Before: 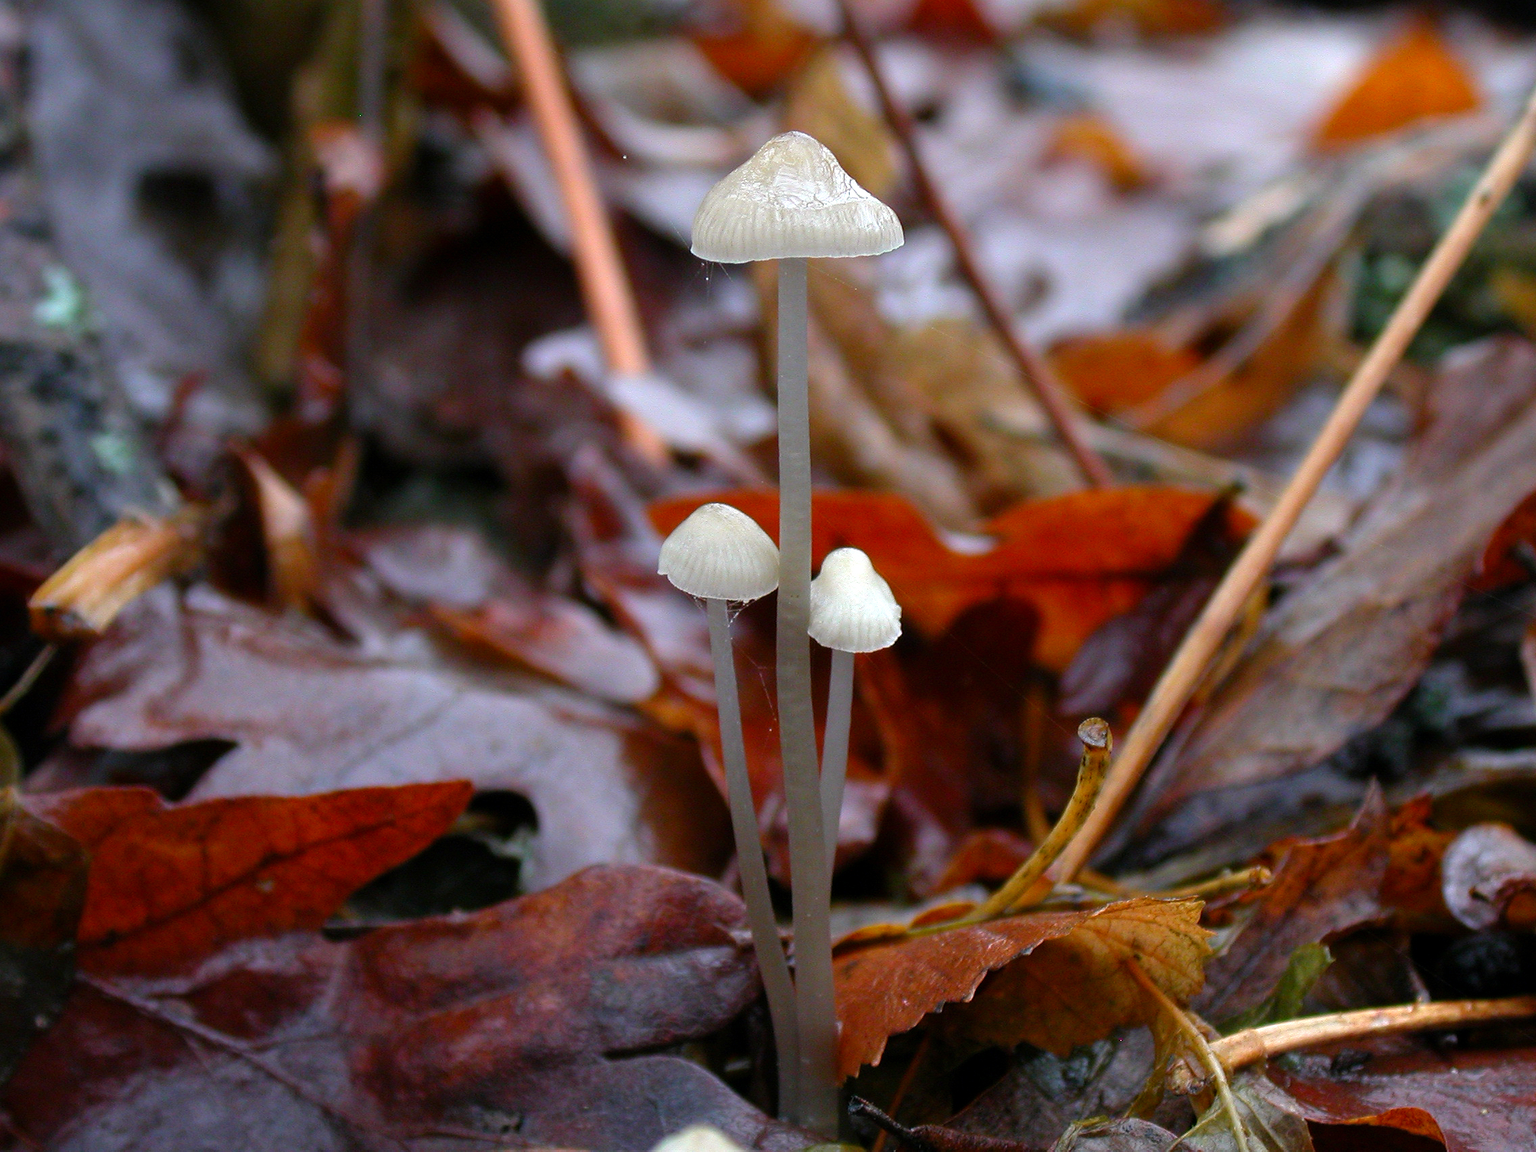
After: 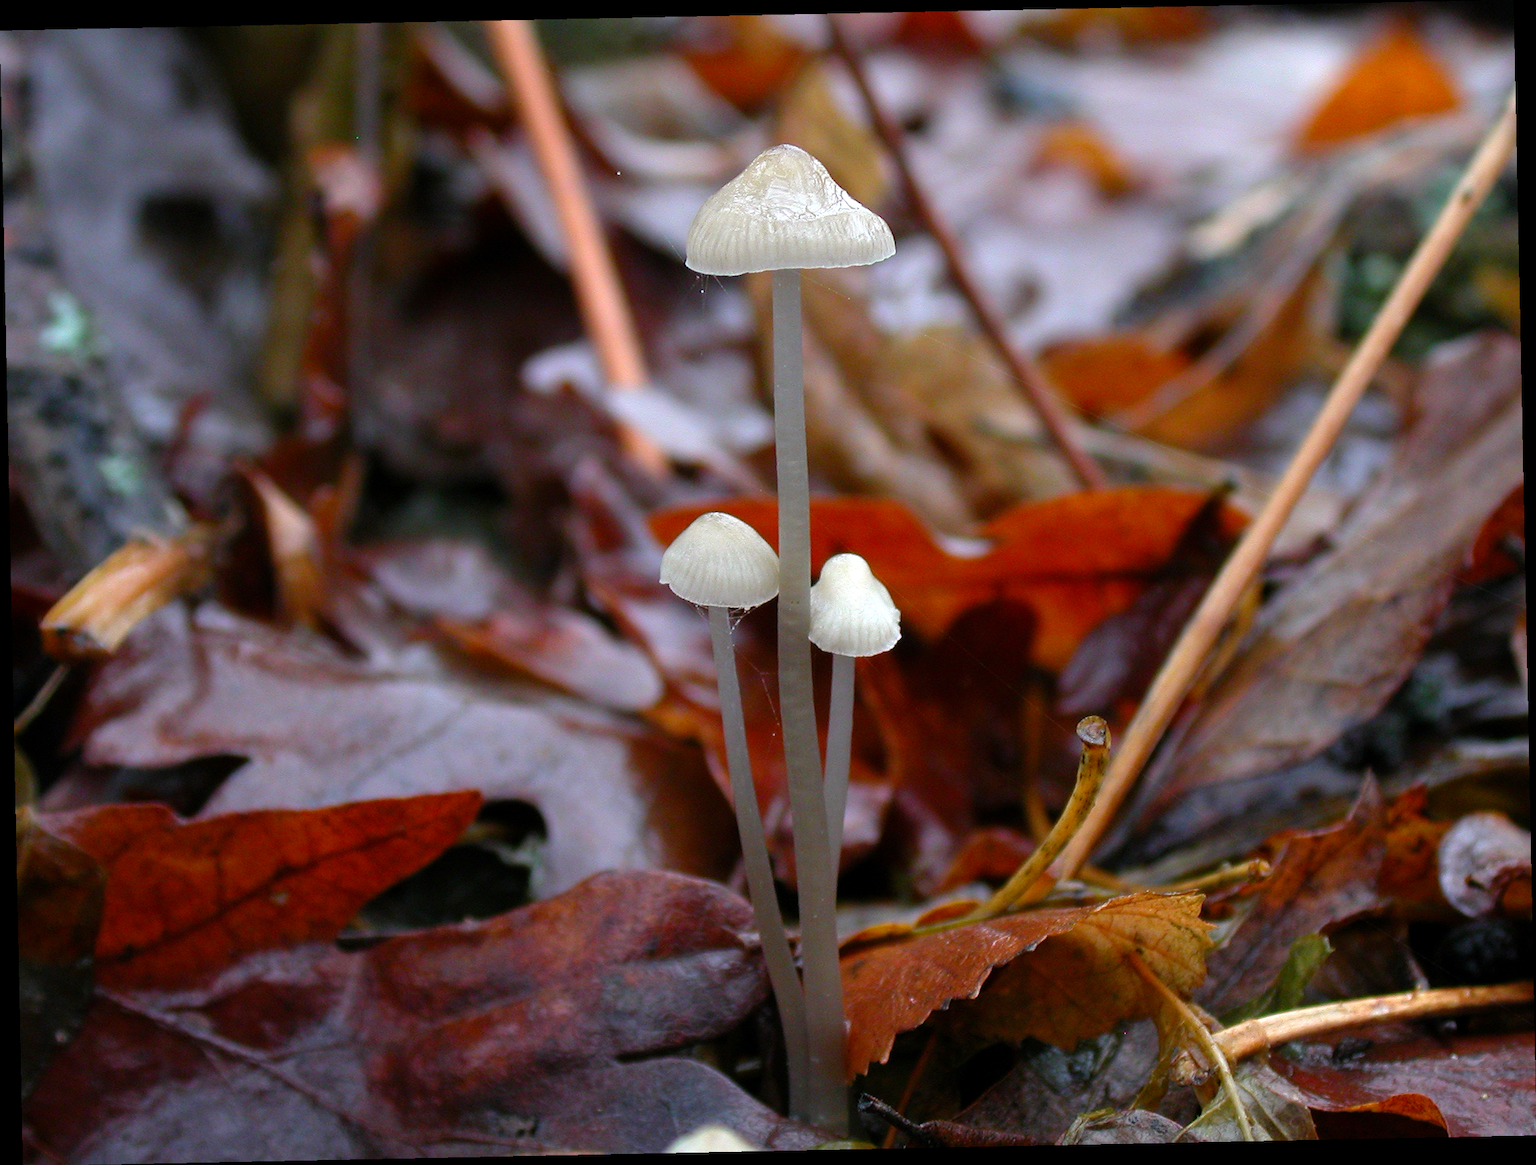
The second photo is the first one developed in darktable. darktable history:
rotate and perspective: rotation -1.17°, automatic cropping off
white balance: emerald 1
